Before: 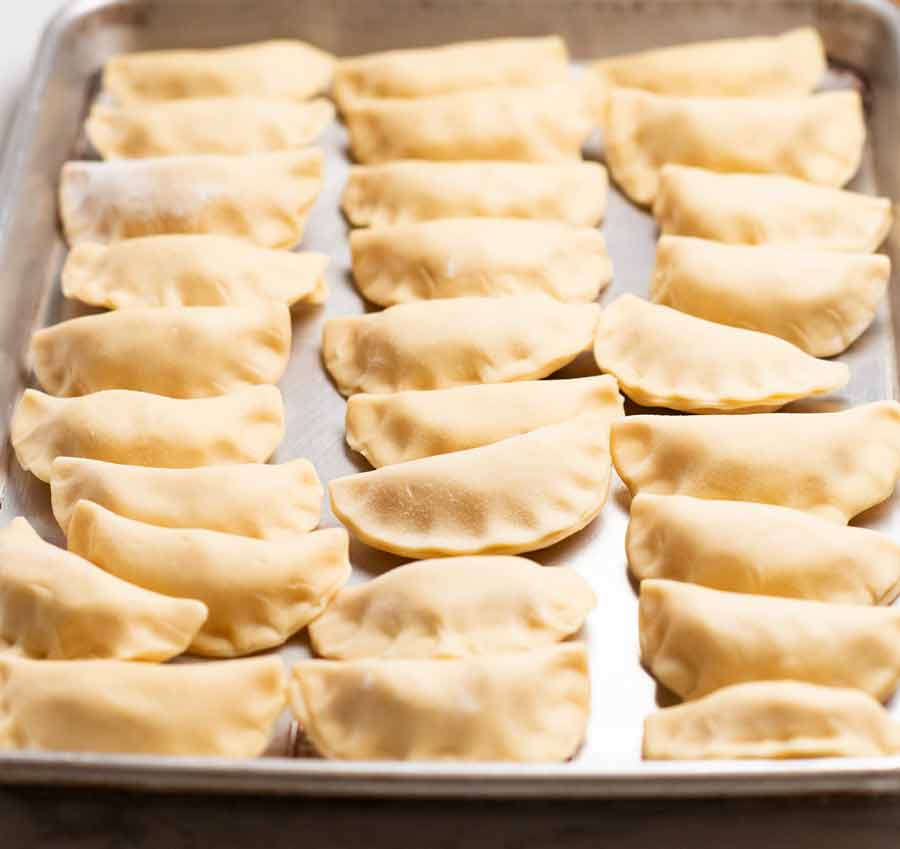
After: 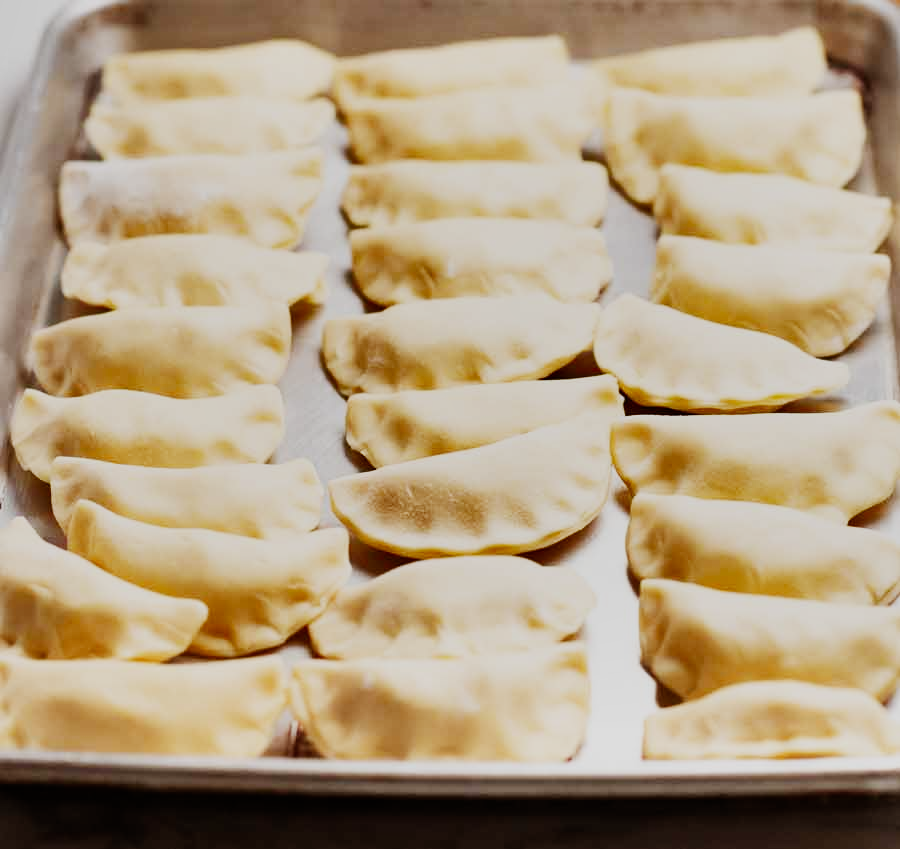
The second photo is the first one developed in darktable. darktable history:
shadows and highlights: shadows 5, soften with gaussian
sigmoid: contrast 1.6, skew -0.2, preserve hue 0%, red attenuation 0.1, red rotation 0.035, green attenuation 0.1, green rotation -0.017, blue attenuation 0.15, blue rotation -0.052, base primaries Rec2020
